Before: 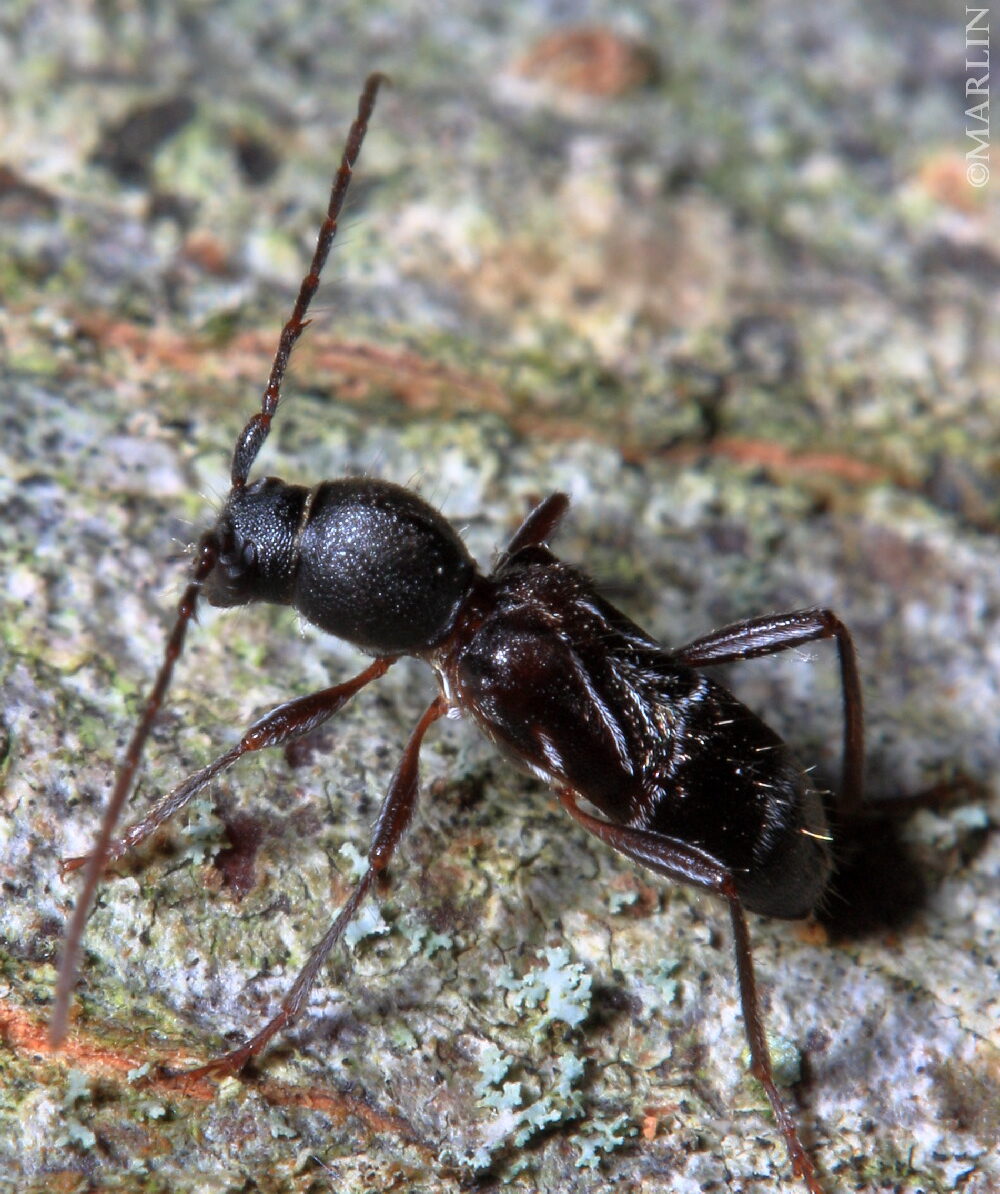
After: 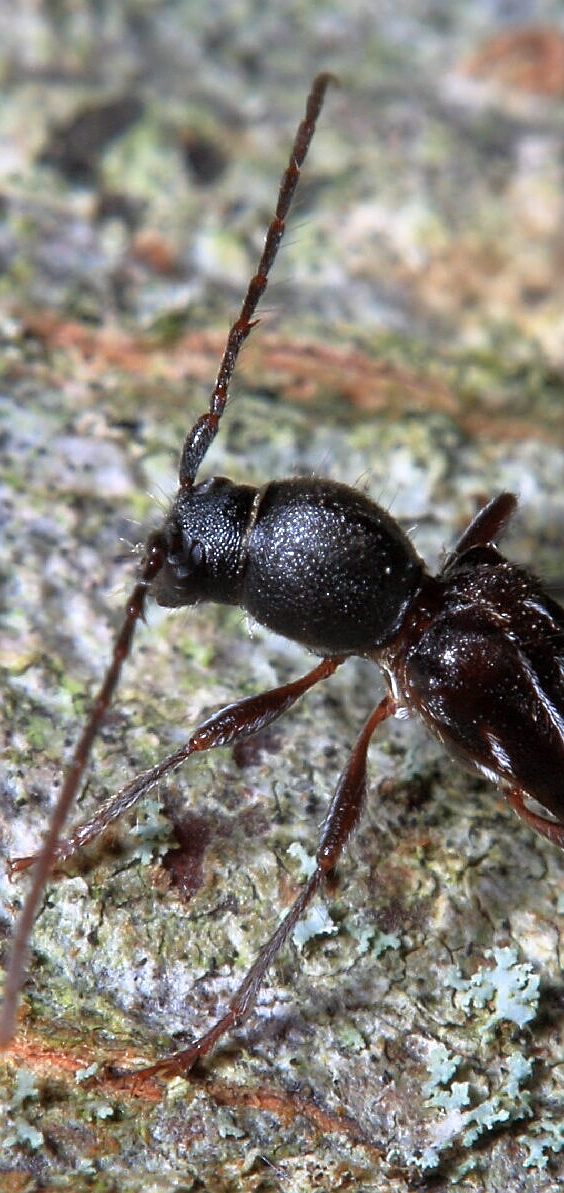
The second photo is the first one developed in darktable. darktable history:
crop: left 5.274%, right 38.263%
sharpen: amount 0.595
